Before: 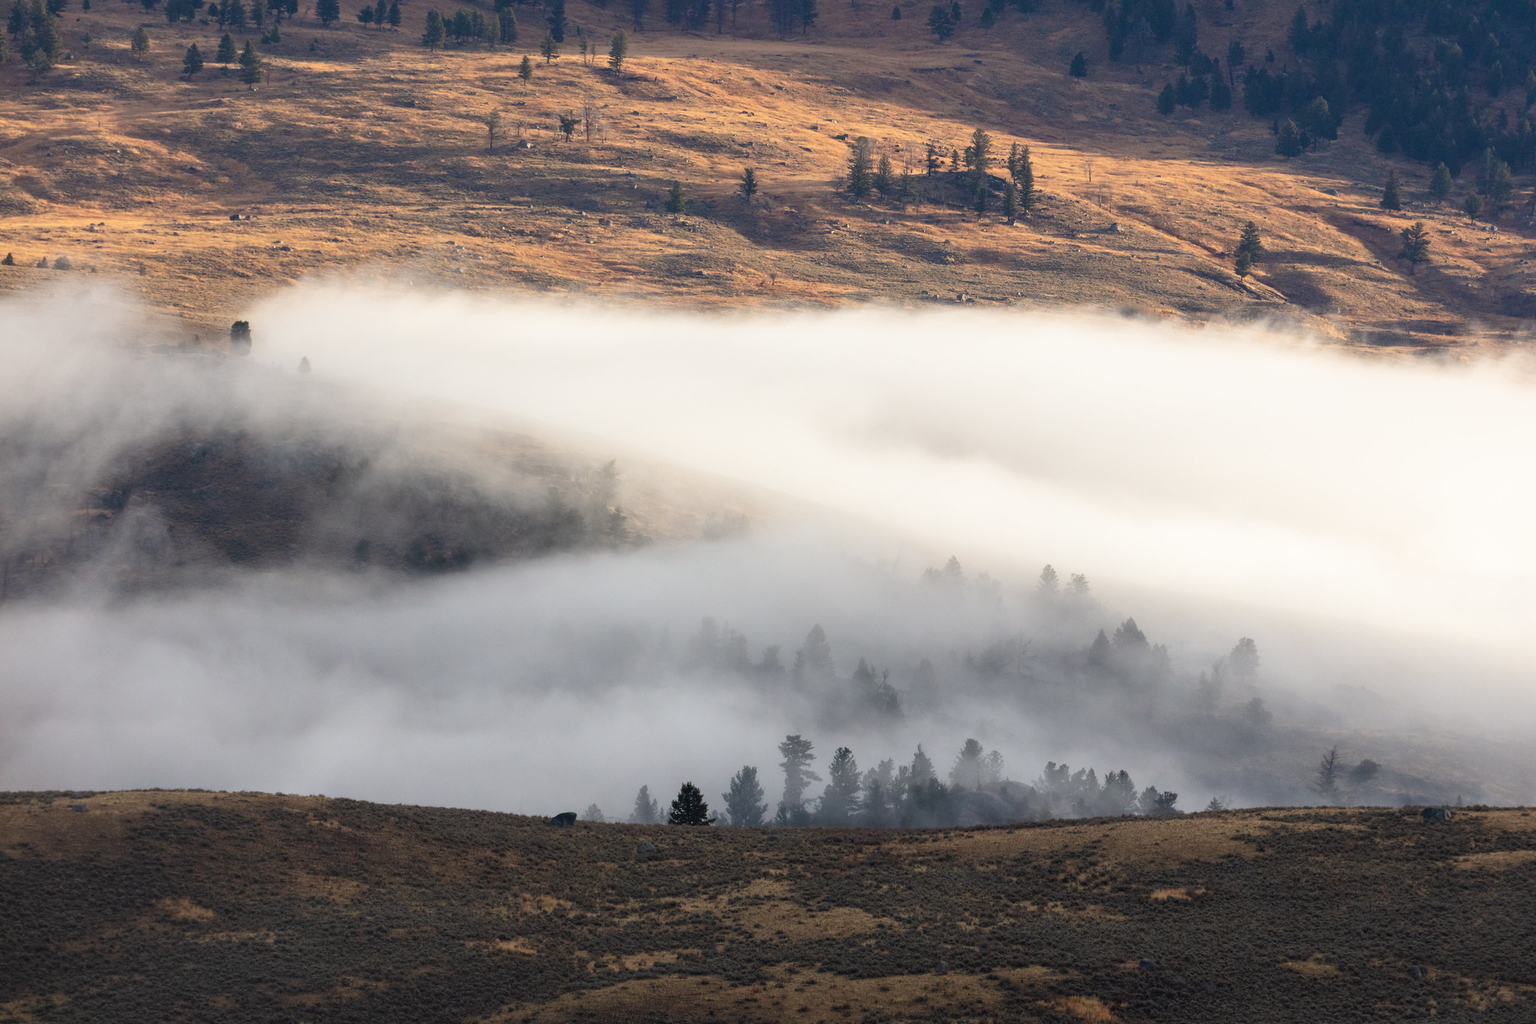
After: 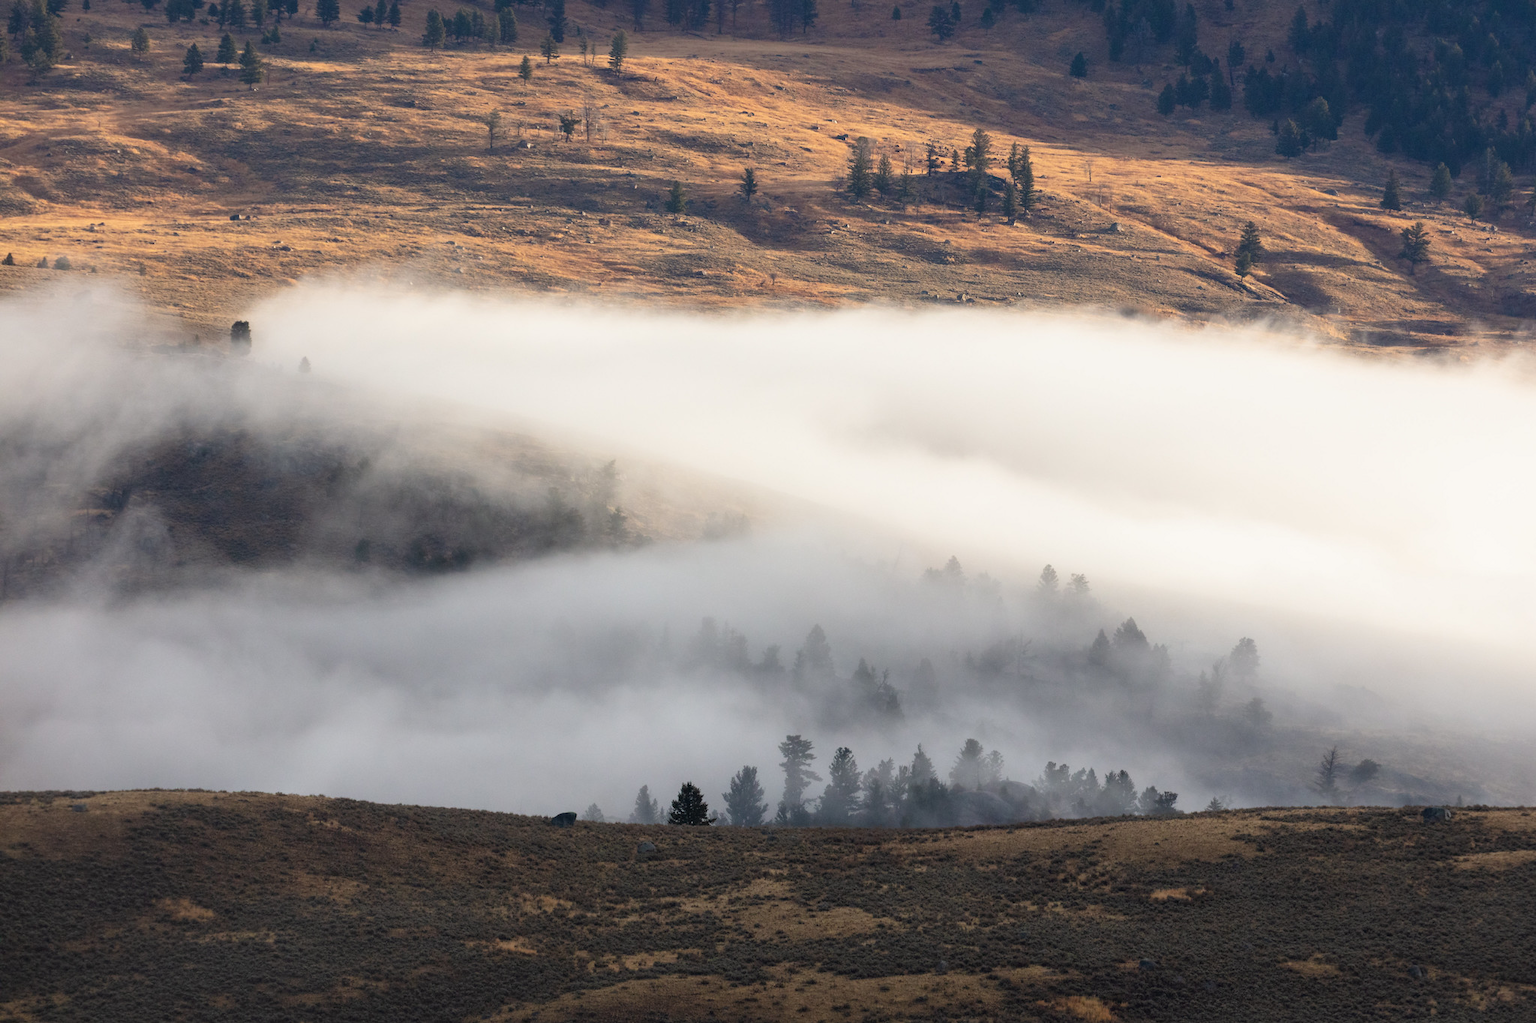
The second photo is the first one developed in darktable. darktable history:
exposure: exposure -0.046 EV, compensate exposure bias true, compensate highlight preservation false
